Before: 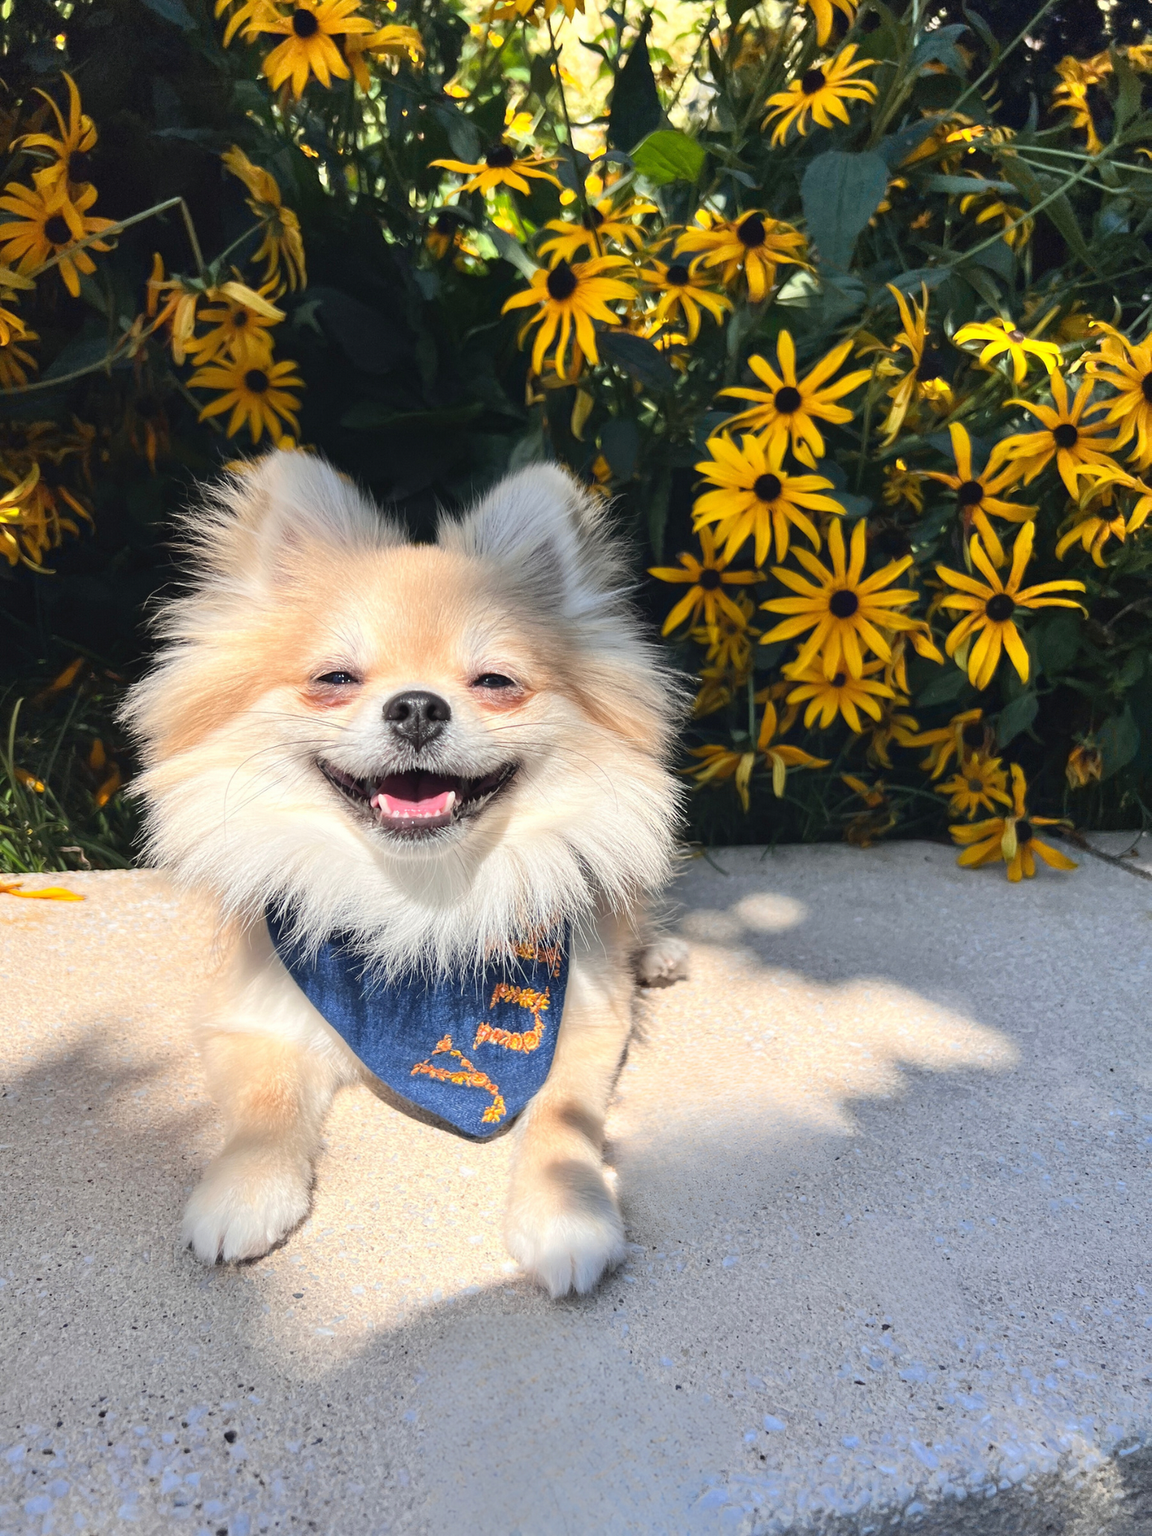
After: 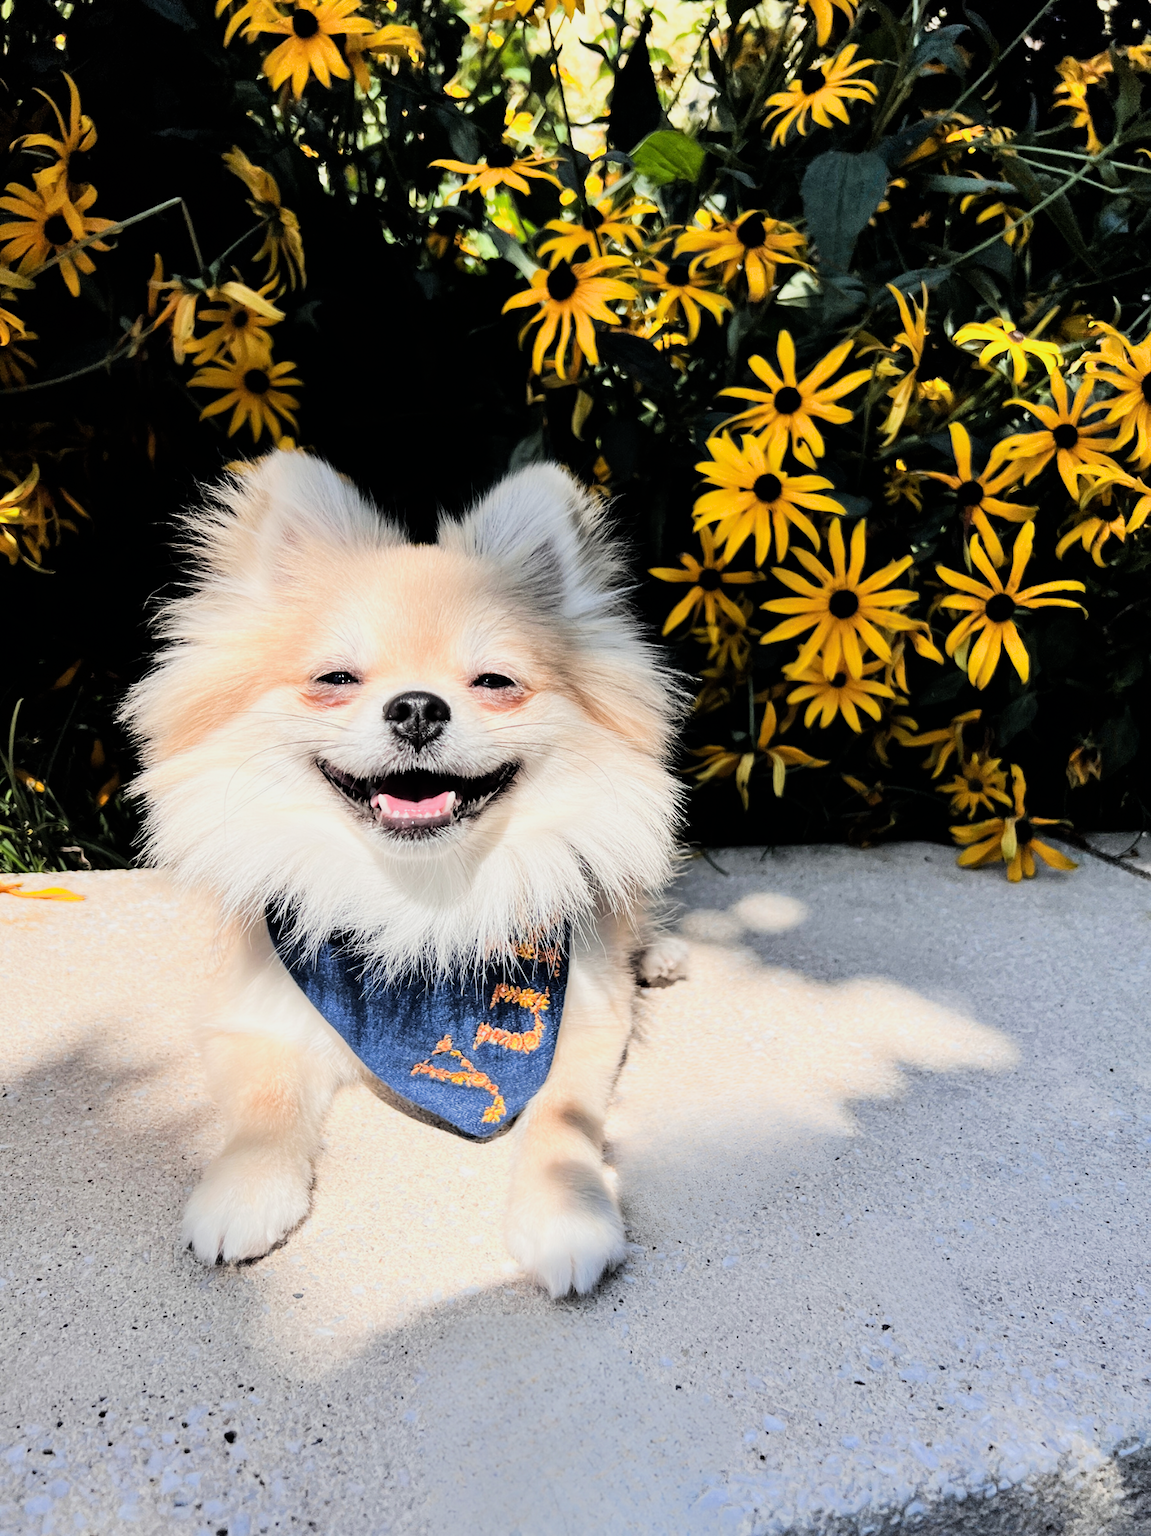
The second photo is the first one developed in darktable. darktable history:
filmic rgb: black relative exposure -5 EV, hardness 2.88, contrast 1.3, highlights saturation mix -30%
tone equalizer: -8 EV -0.417 EV, -7 EV -0.389 EV, -6 EV -0.333 EV, -5 EV -0.222 EV, -3 EV 0.222 EV, -2 EV 0.333 EV, -1 EV 0.389 EV, +0 EV 0.417 EV, edges refinement/feathering 500, mask exposure compensation -1.57 EV, preserve details no
